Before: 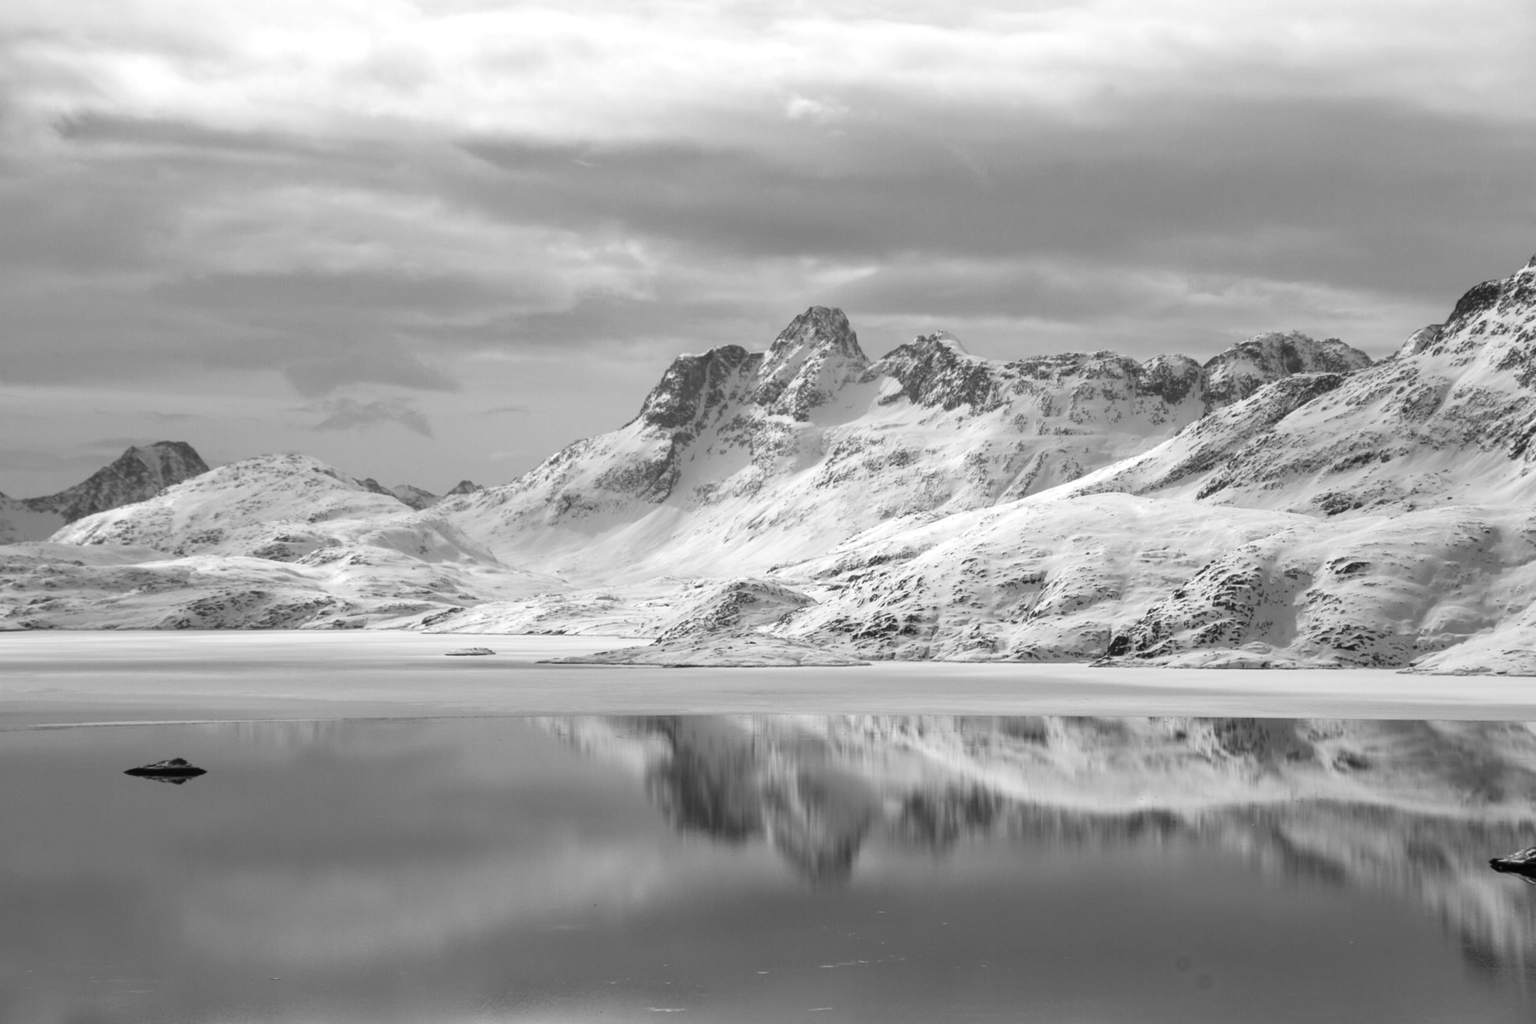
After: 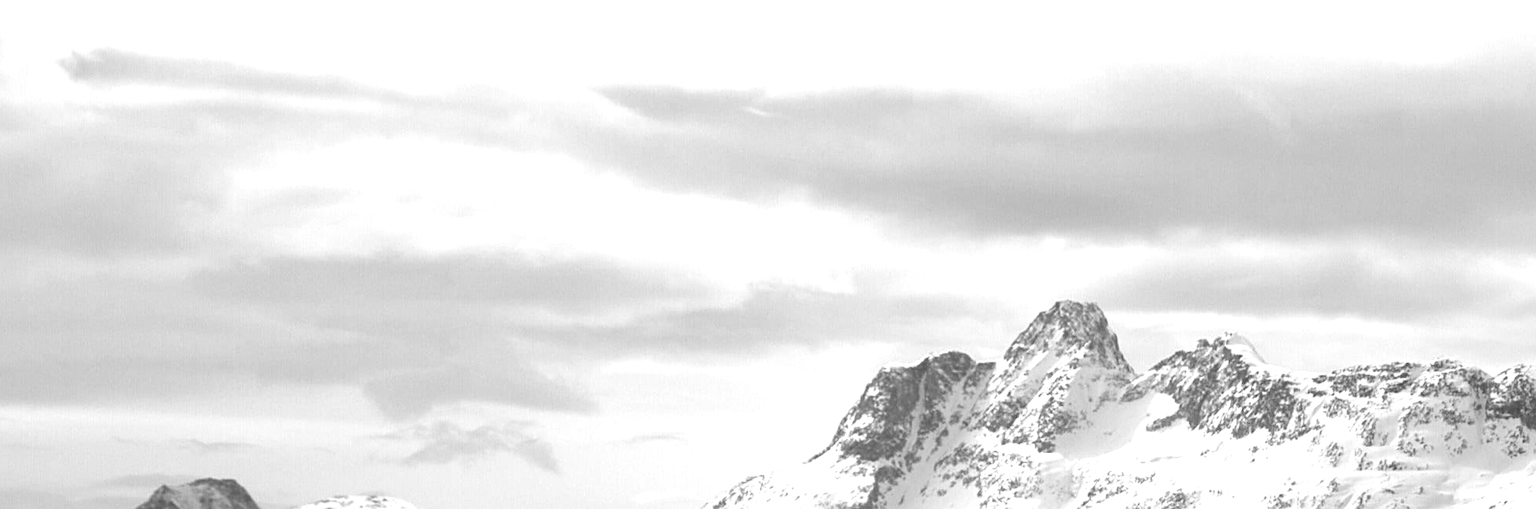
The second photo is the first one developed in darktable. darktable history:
sharpen: on, module defaults
exposure: black level correction 0.001, exposure 1.13 EV, compensate highlight preservation false
velvia: on, module defaults
crop: left 0.578%, top 7.651%, right 23.514%, bottom 54.604%
